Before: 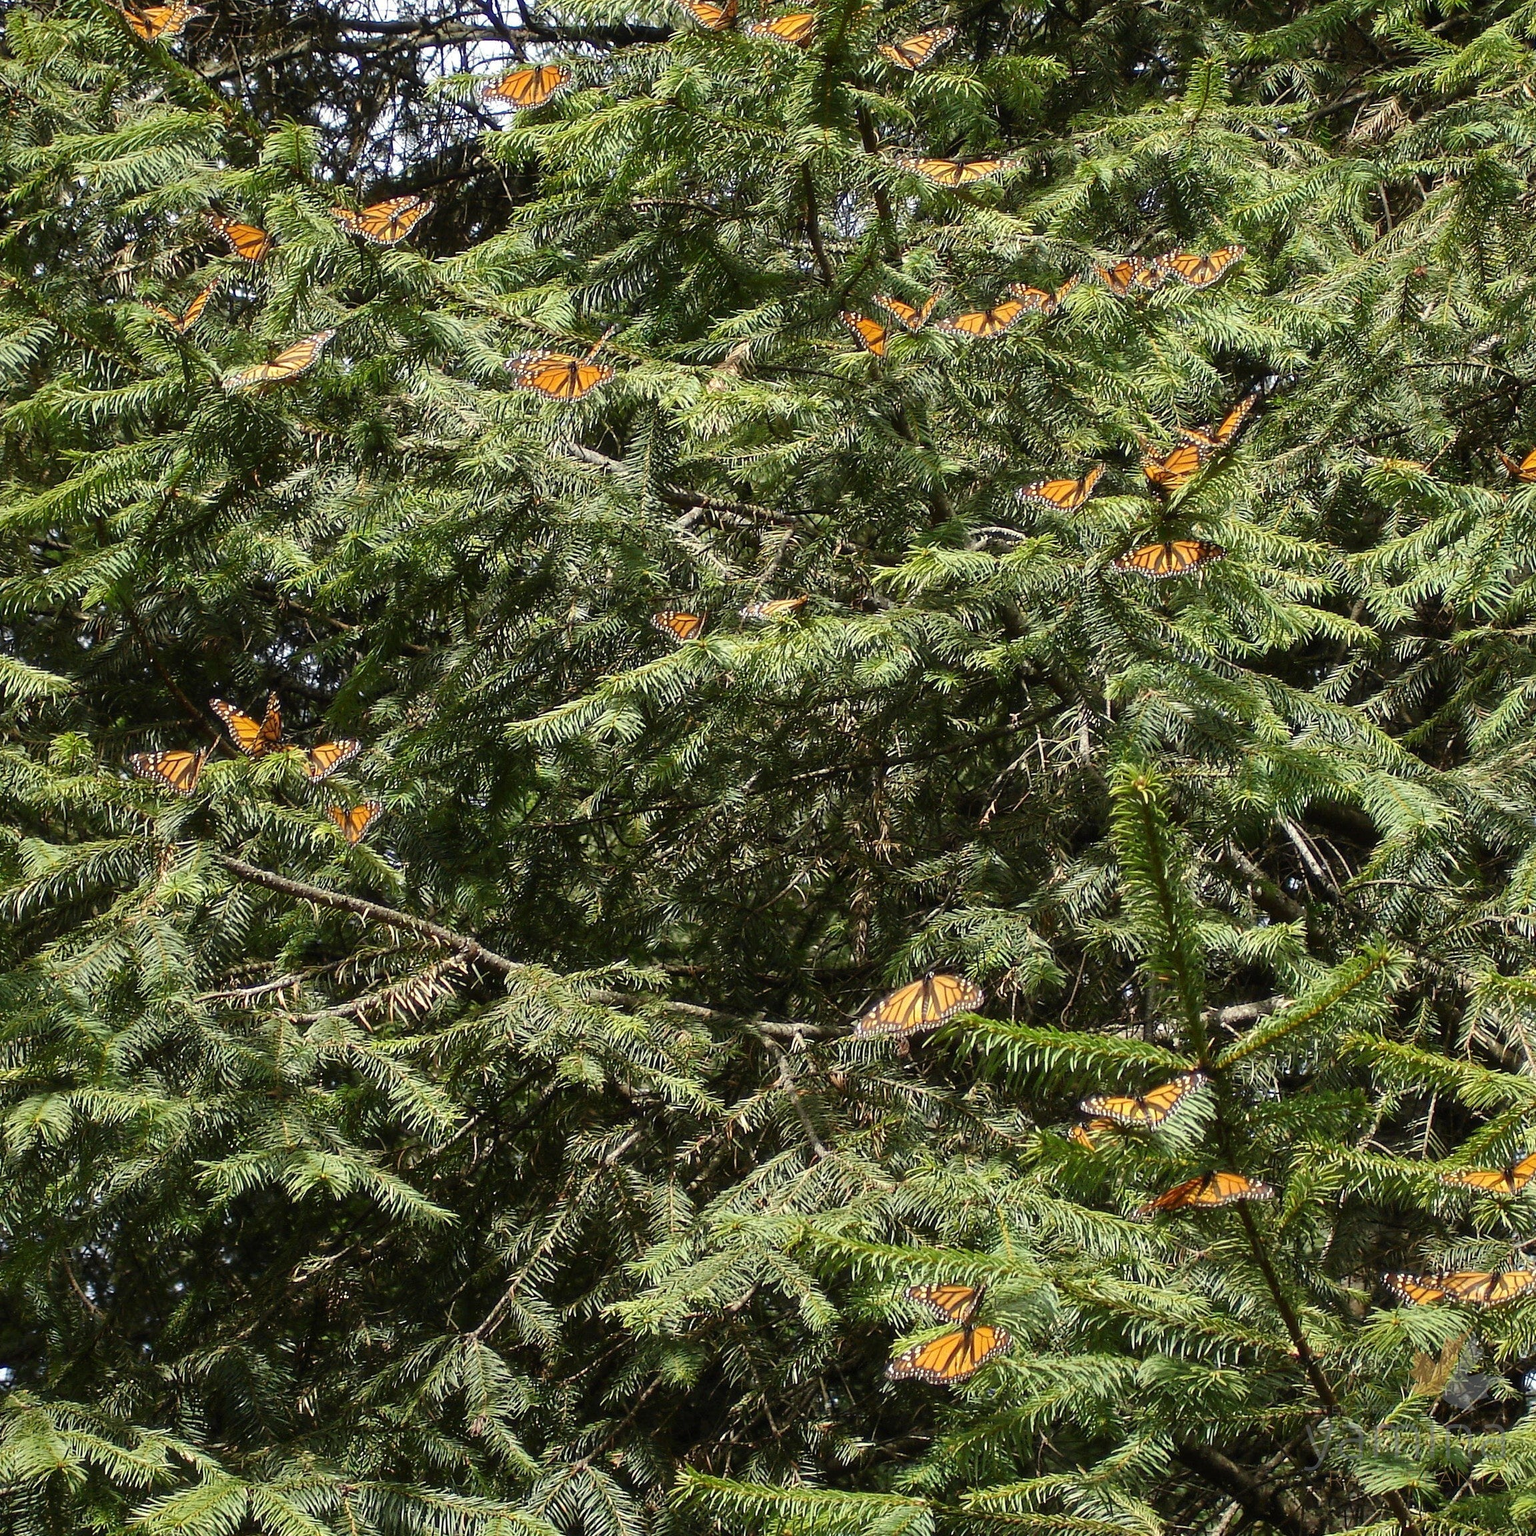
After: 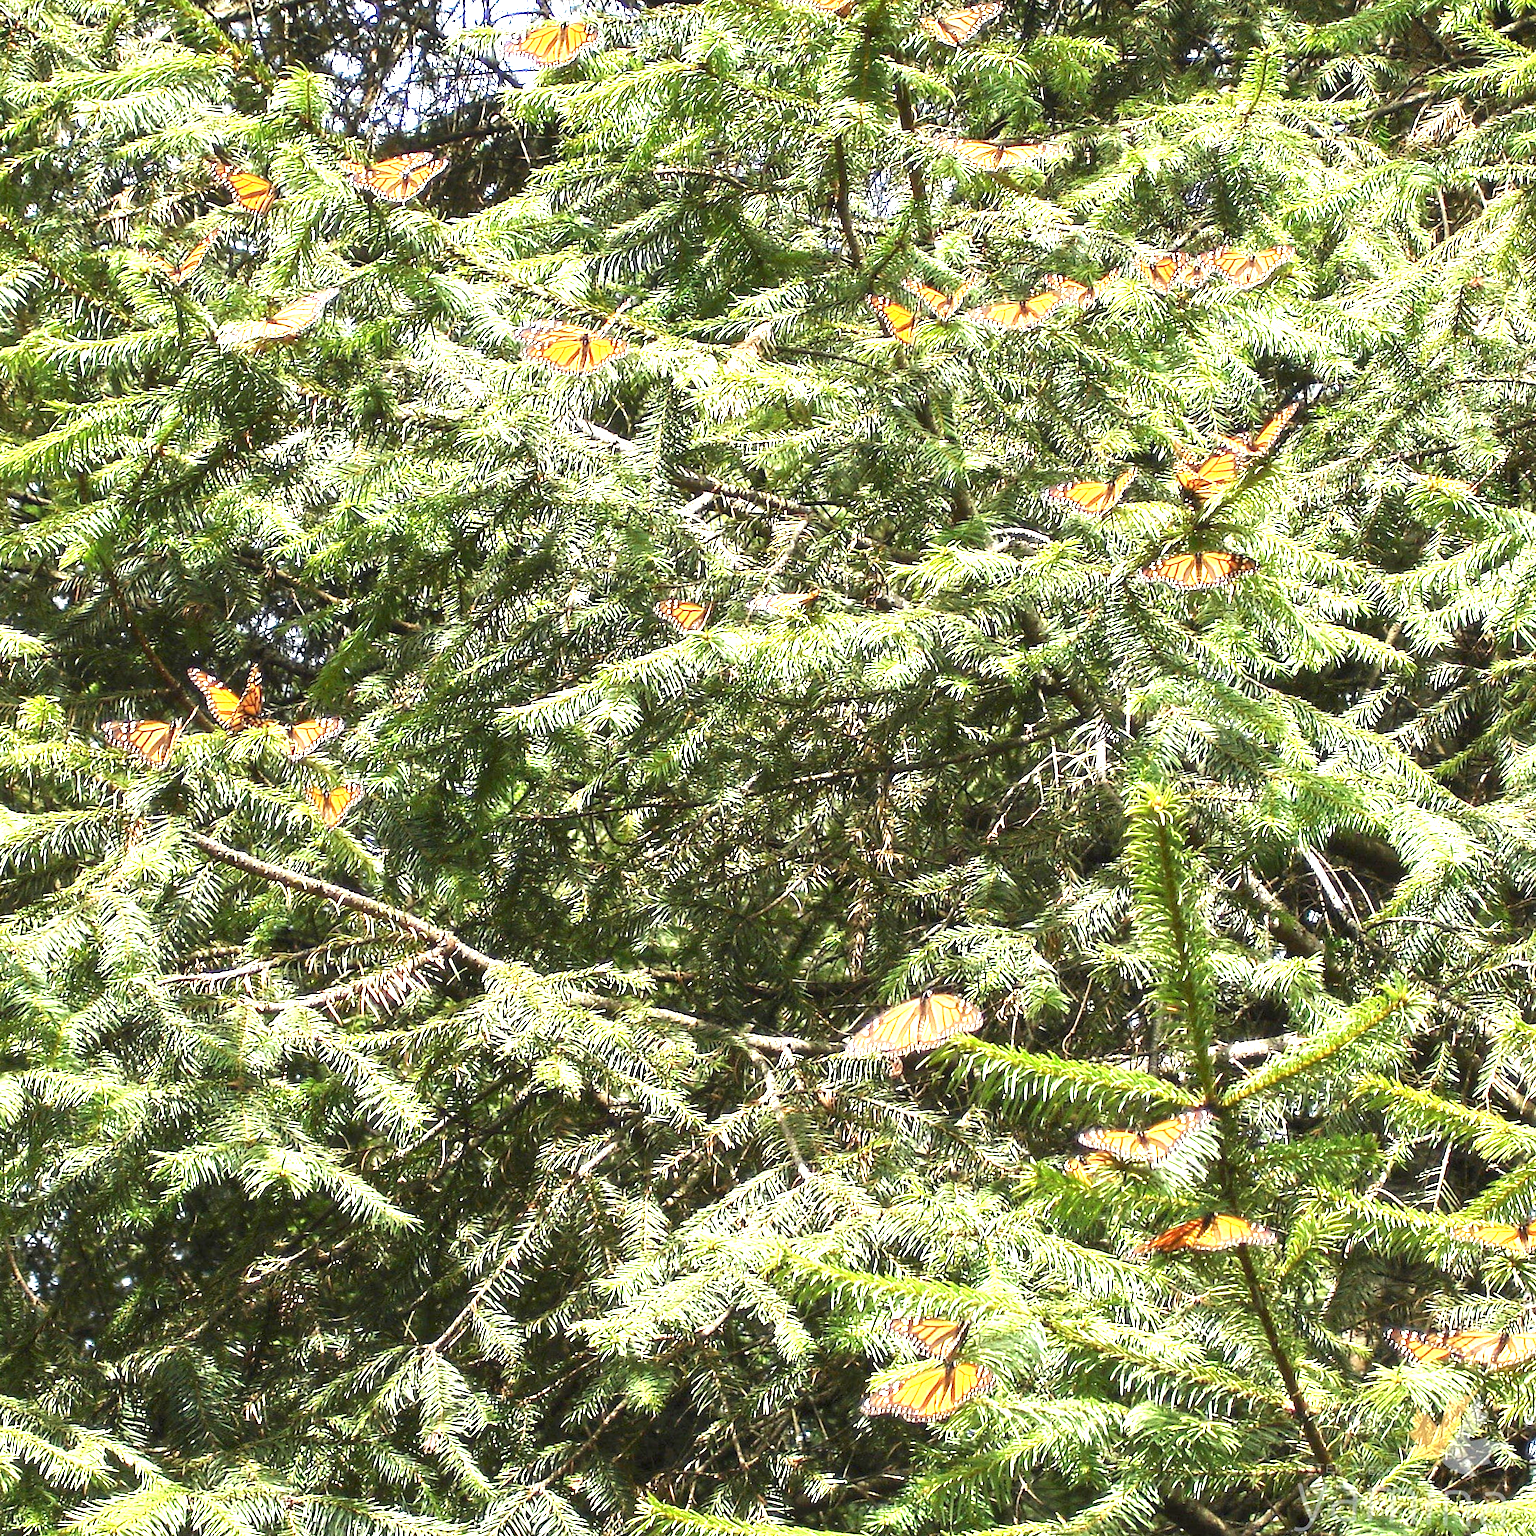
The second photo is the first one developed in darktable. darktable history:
exposure: exposure 1.999 EV, compensate highlight preservation false
crop and rotate: angle -2.77°
